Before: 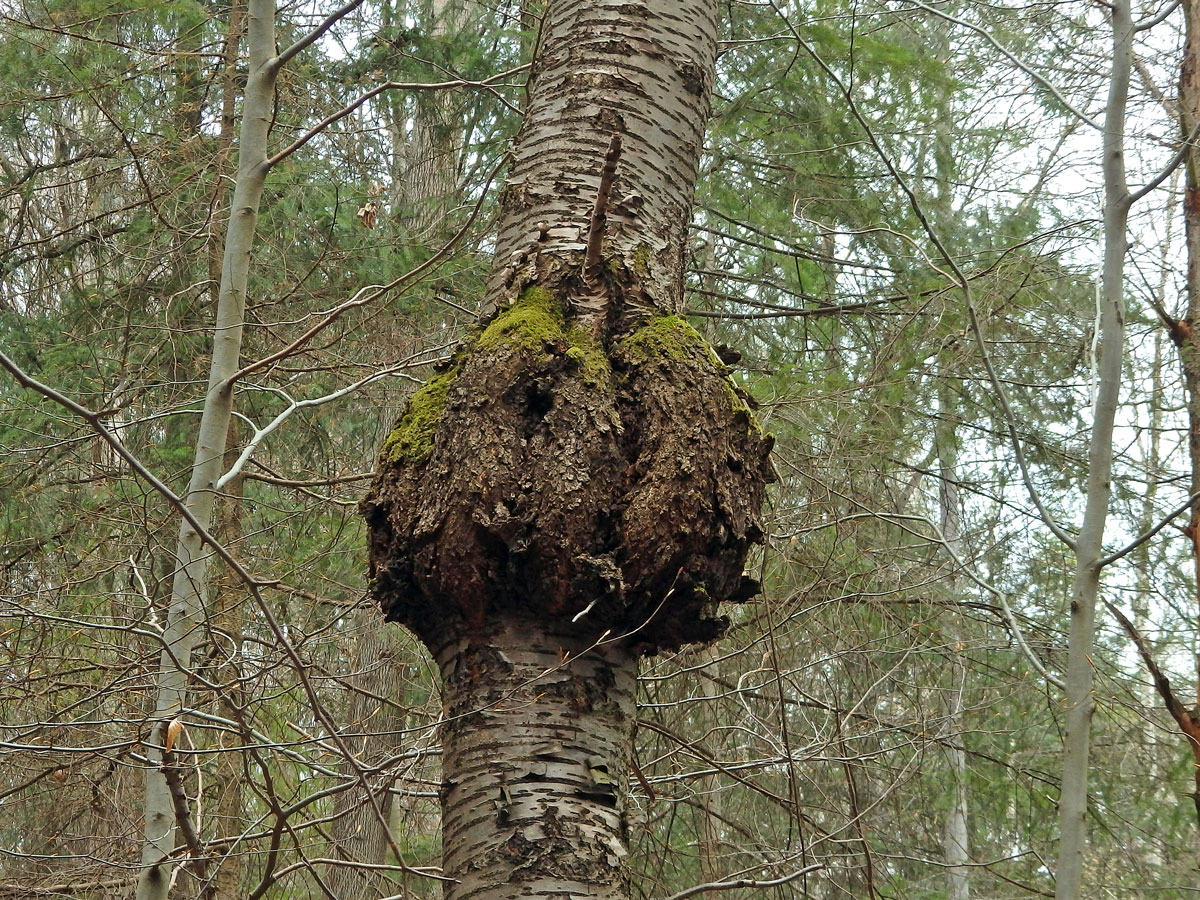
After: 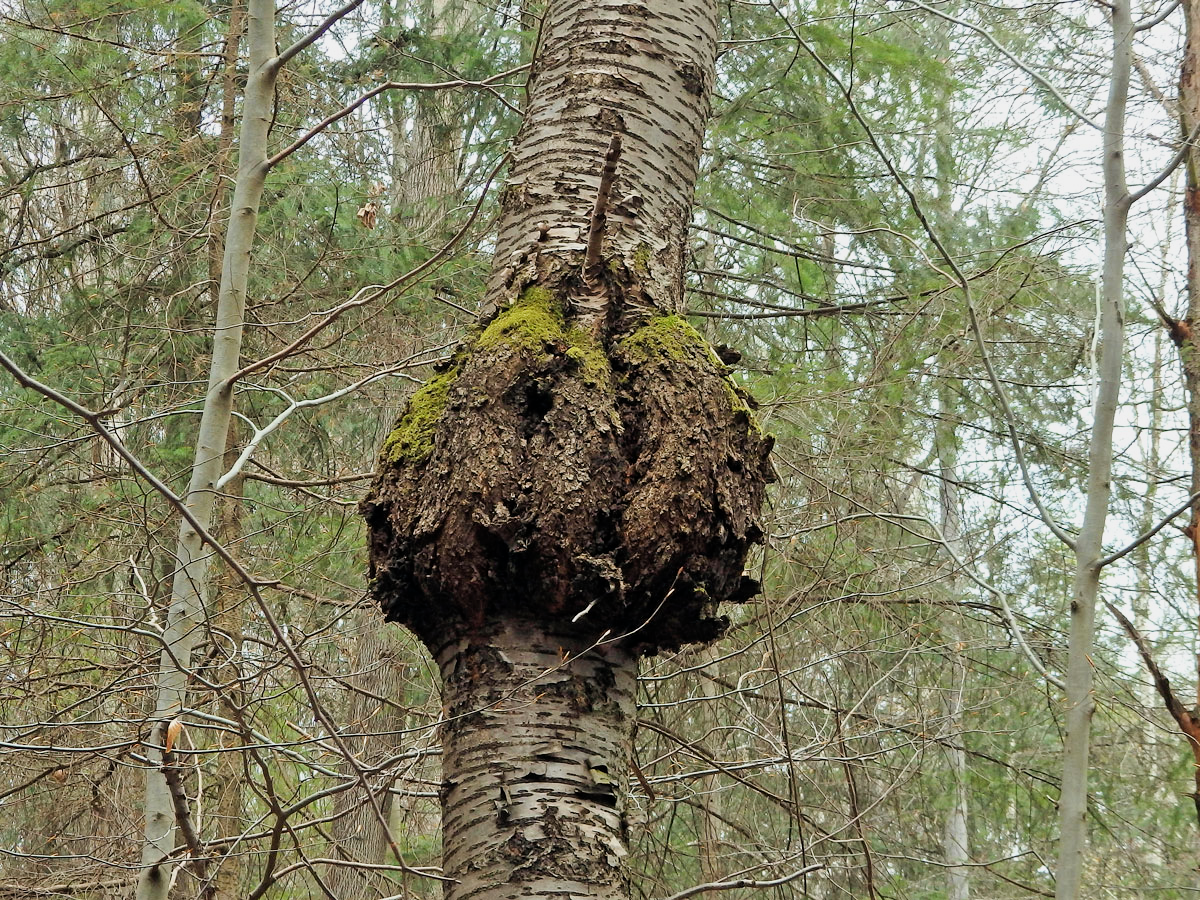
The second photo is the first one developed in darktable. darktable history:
exposure: exposure 0.493 EV, compensate highlight preservation false
filmic rgb: white relative exposure 3.8 EV, hardness 4.35
